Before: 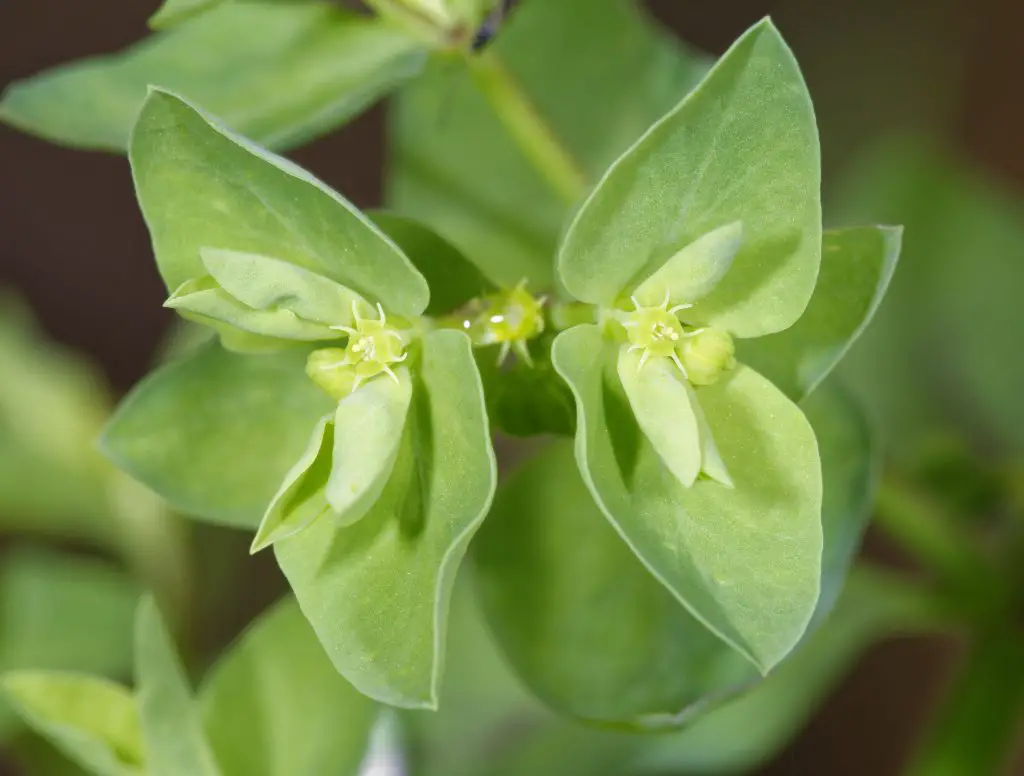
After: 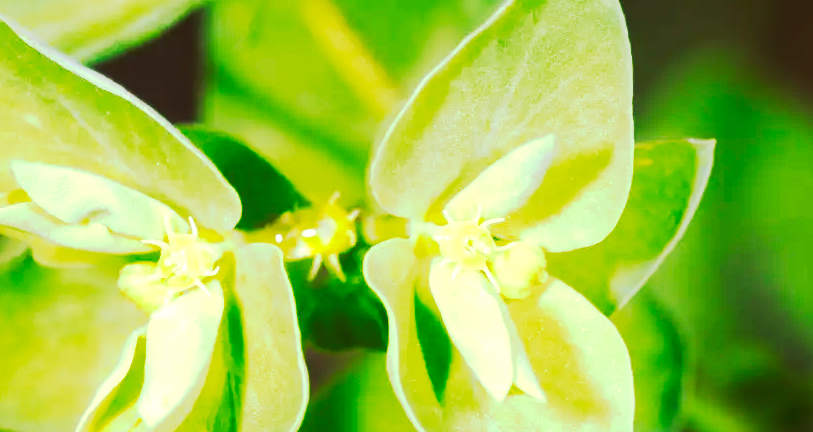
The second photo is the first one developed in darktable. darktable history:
exposure: black level correction 0, exposure 0.7 EV, compensate exposure bias true, compensate highlight preservation false
crop: left 18.38%, top 11.092%, right 2.134%, bottom 33.217%
tone curve: curves: ch0 [(0, 0) (0.003, 0.002) (0.011, 0.002) (0.025, 0.002) (0.044, 0.007) (0.069, 0.014) (0.1, 0.026) (0.136, 0.04) (0.177, 0.061) (0.224, 0.1) (0.277, 0.151) (0.335, 0.198) (0.399, 0.272) (0.468, 0.387) (0.543, 0.553) (0.623, 0.716) (0.709, 0.8) (0.801, 0.855) (0.898, 0.897) (1, 1)], preserve colors none
